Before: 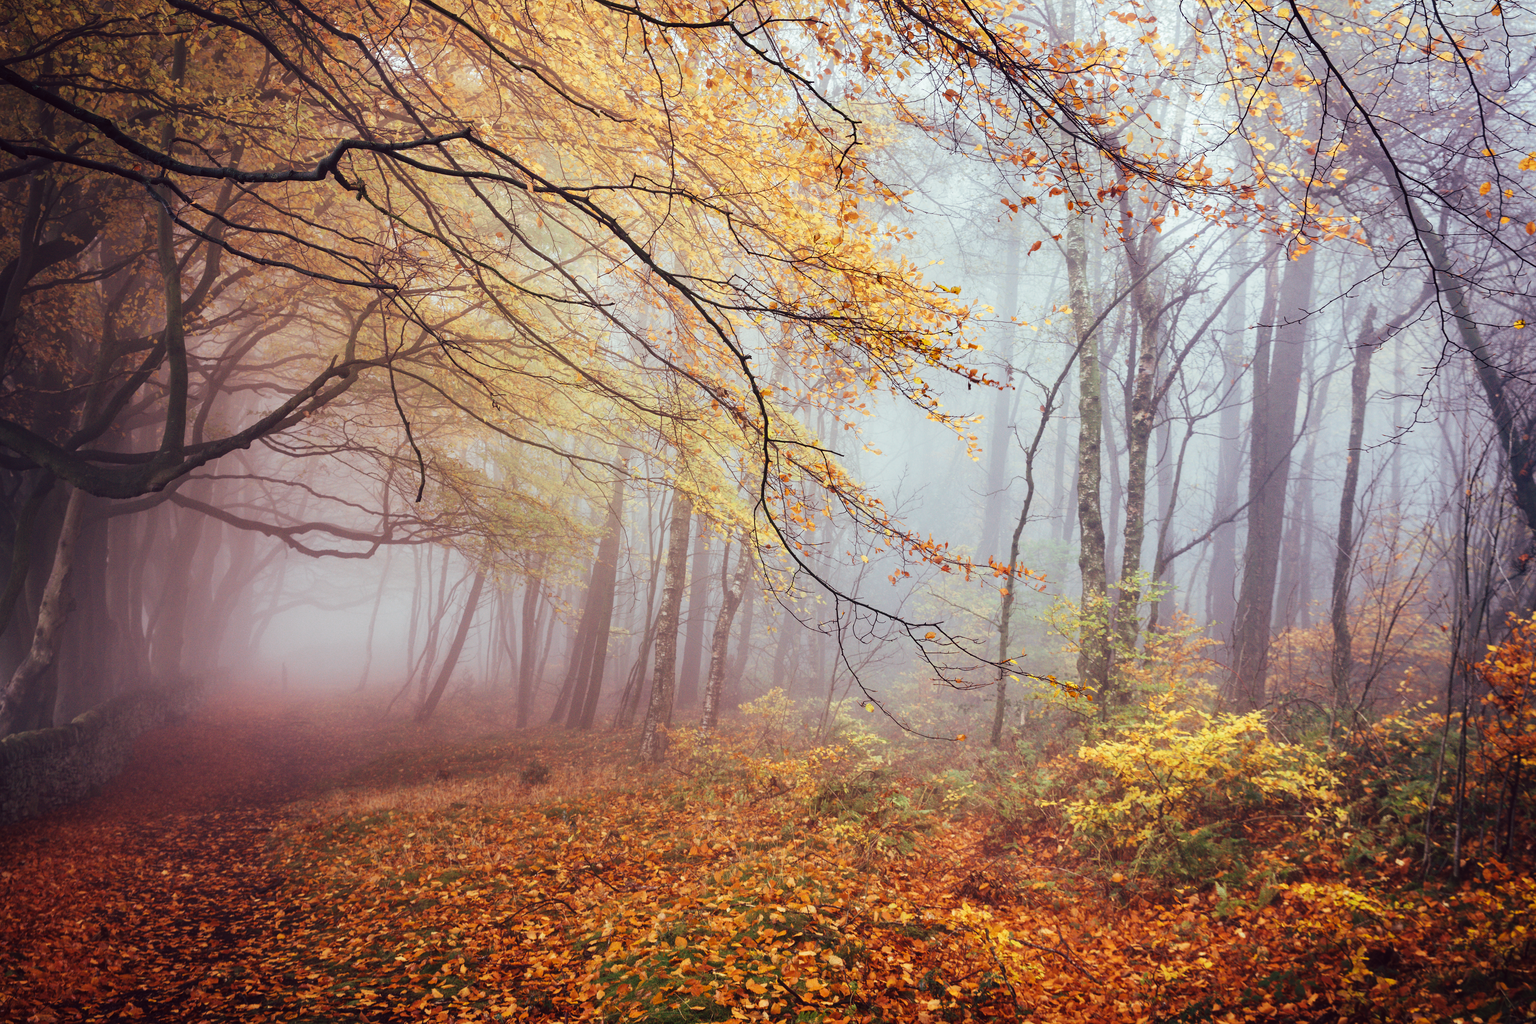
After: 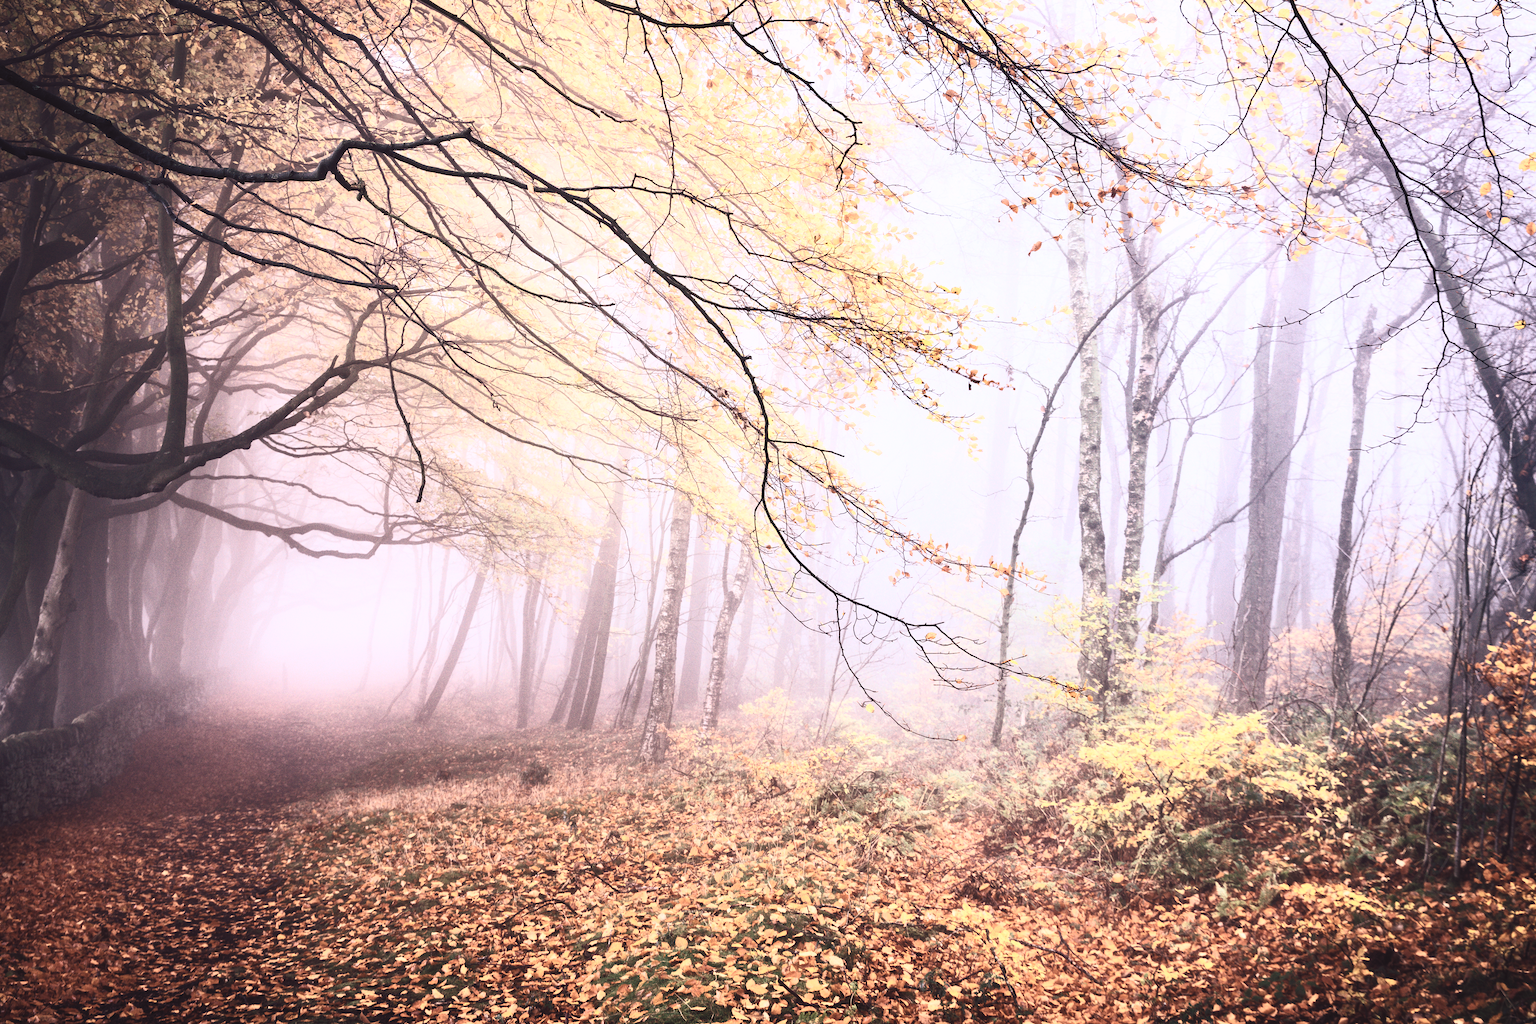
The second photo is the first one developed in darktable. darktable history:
white balance: red 1.066, blue 1.119
contrast brightness saturation: contrast 0.57, brightness 0.57, saturation -0.34
